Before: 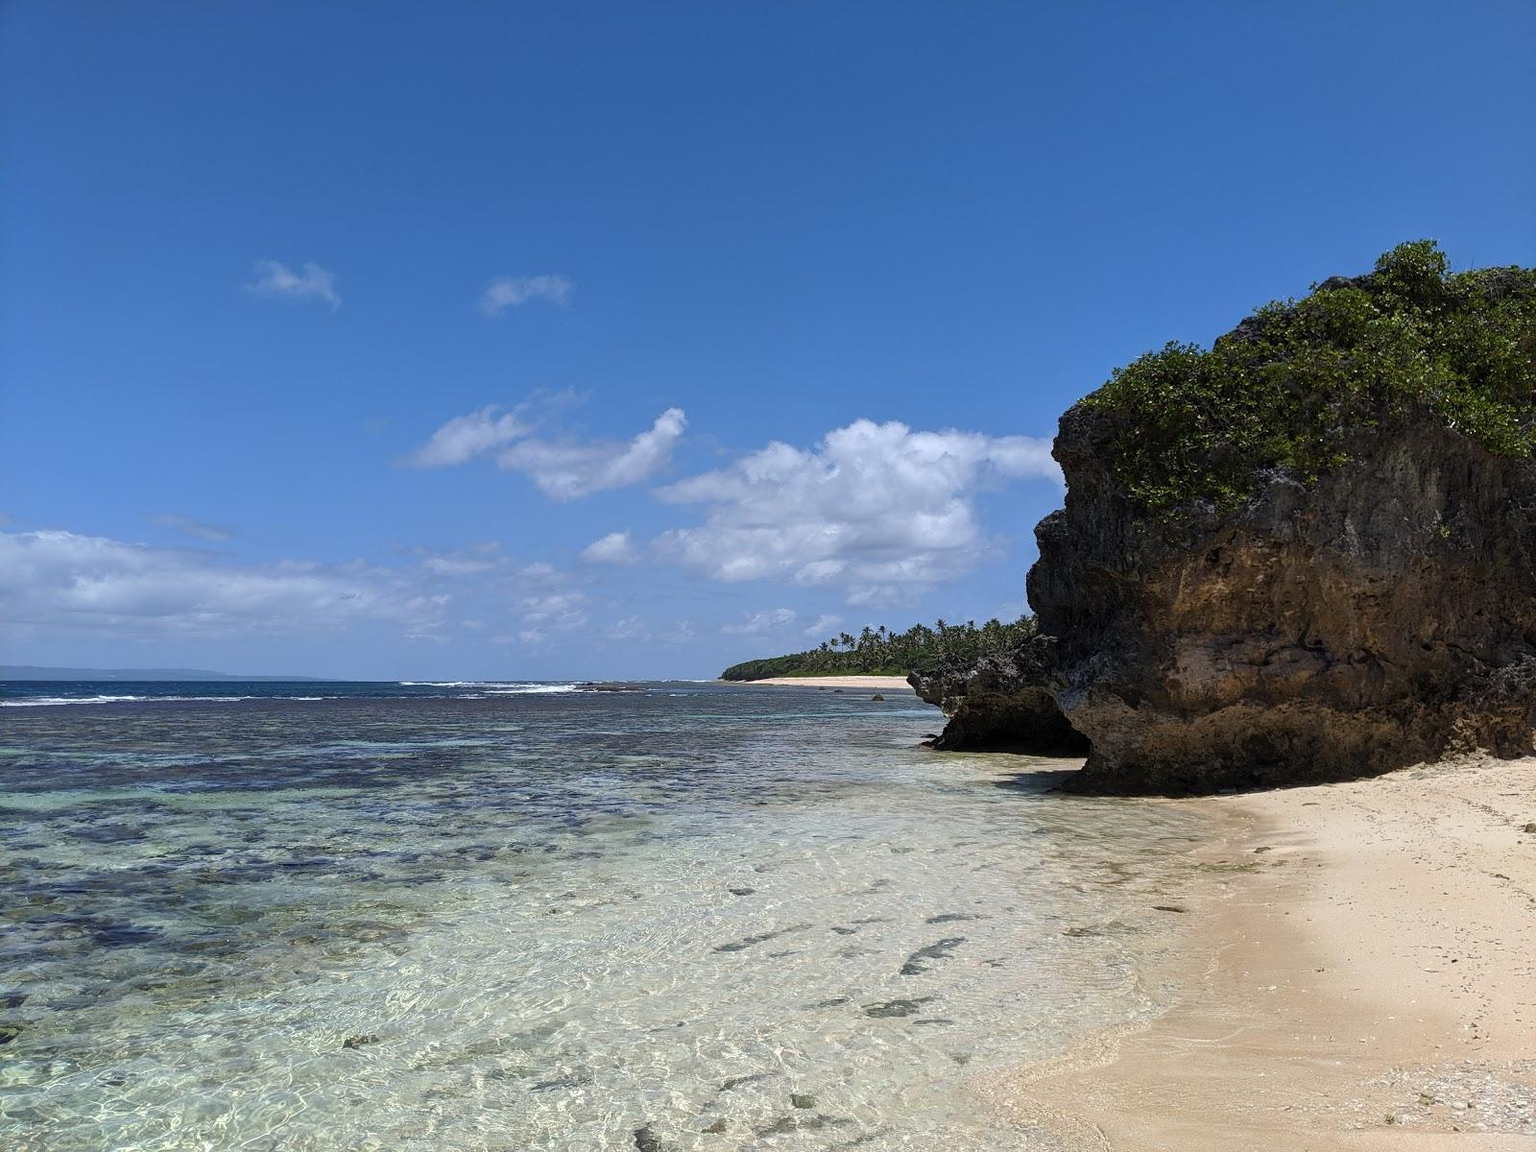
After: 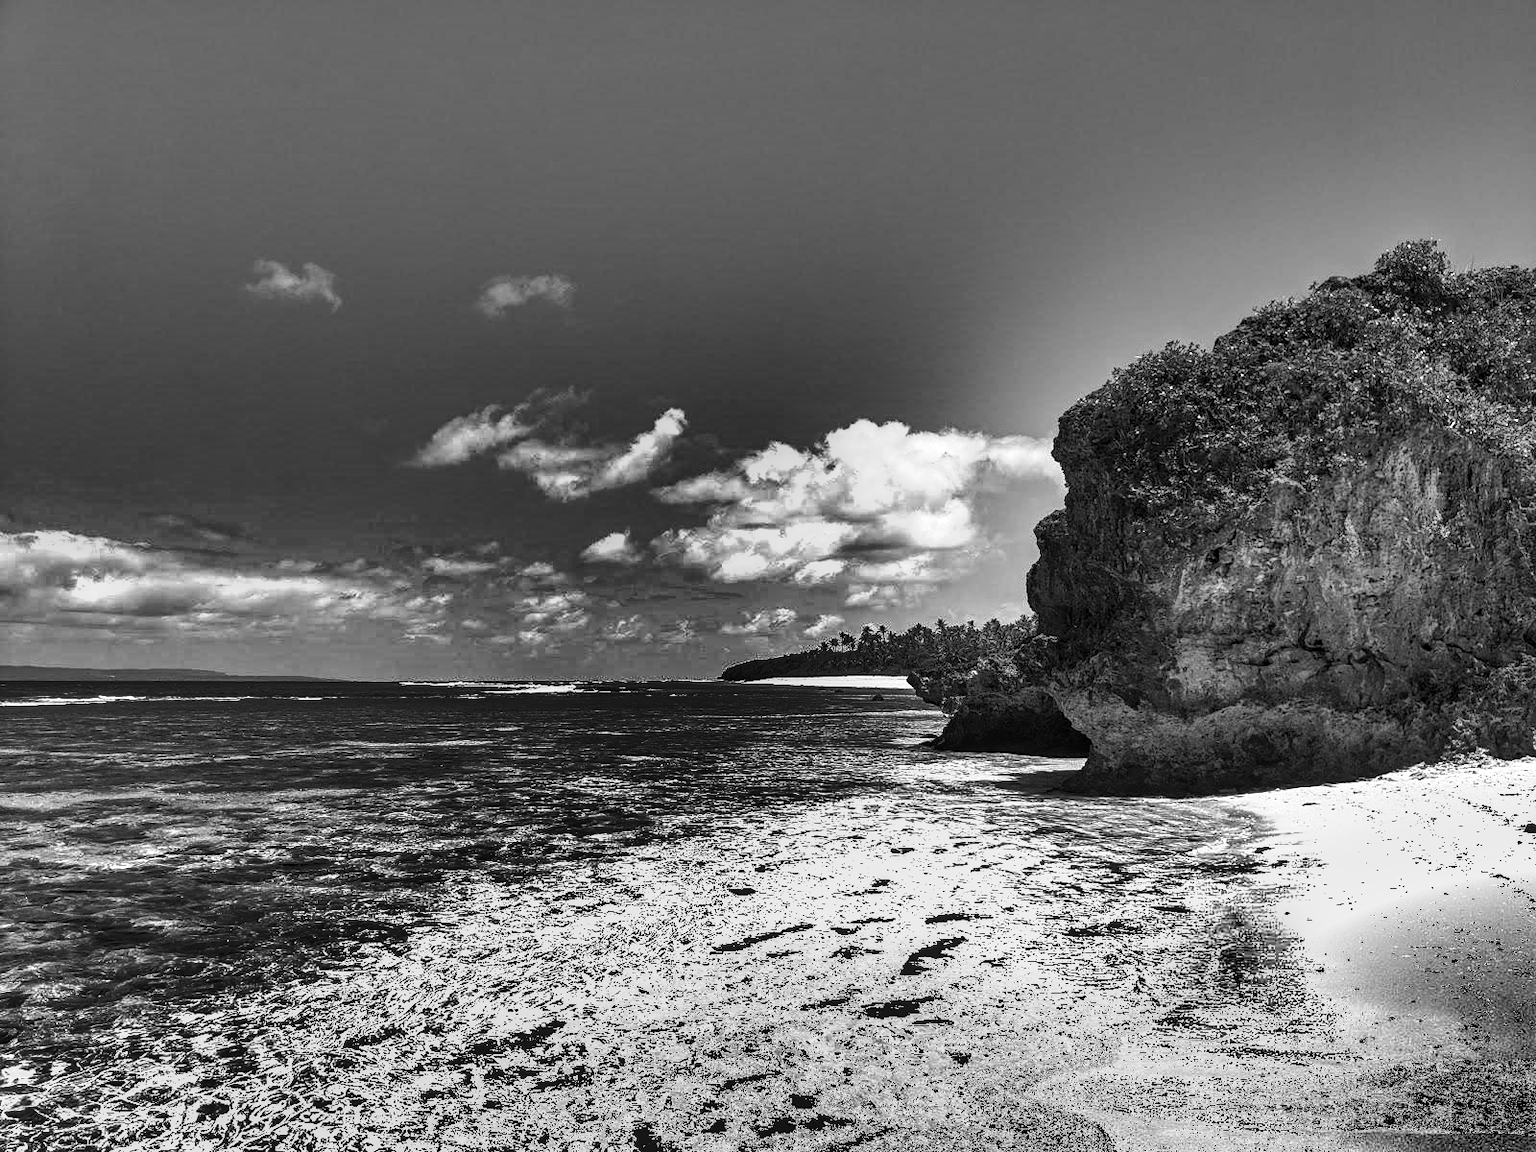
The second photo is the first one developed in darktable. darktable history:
local contrast: on, module defaults
color balance: contrast 10%
exposure: black level correction 0, exposure 1.1 EV, compensate highlight preservation false
haze removal: compatibility mode true, adaptive false
monochrome: a 73.58, b 64.21
white balance: red 1, blue 1
shadows and highlights: radius 123.98, shadows 100, white point adjustment -3, highlights -100, highlights color adjustment 89.84%, soften with gaussian
